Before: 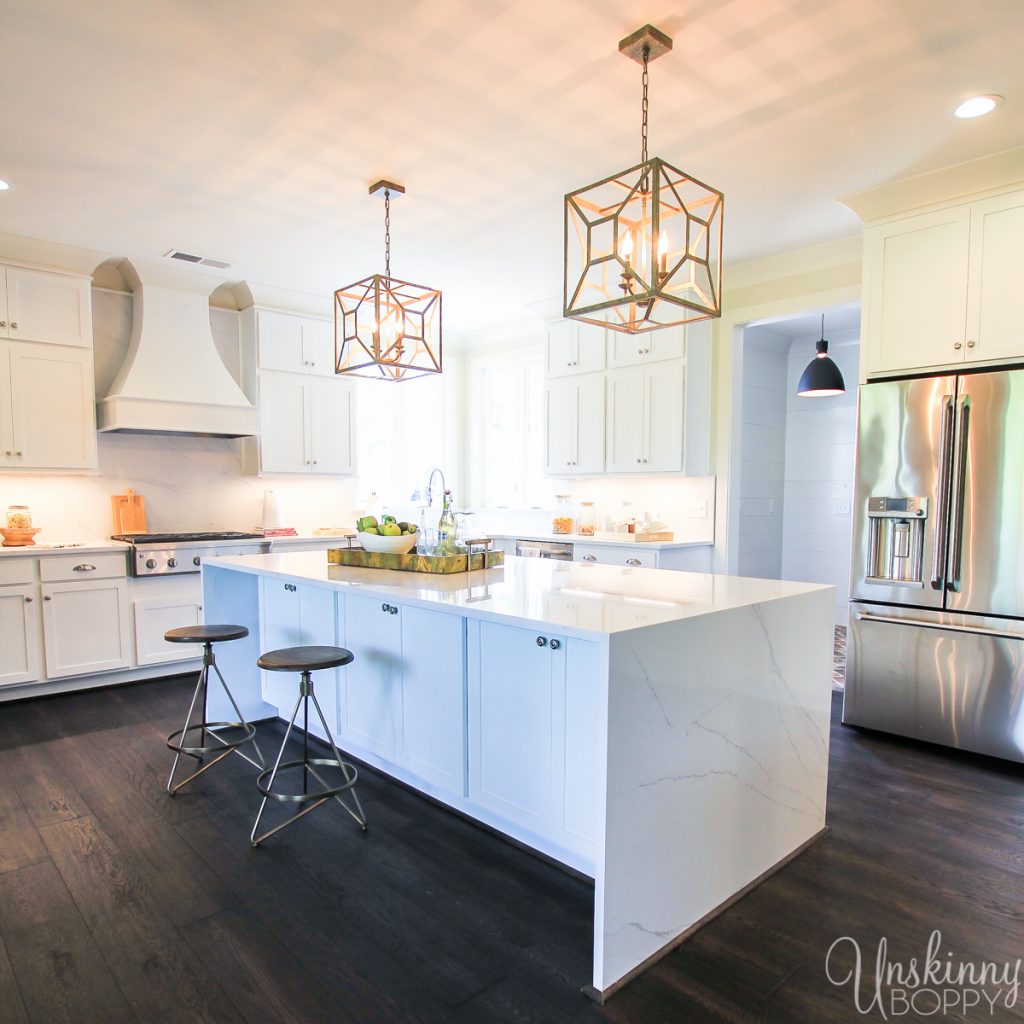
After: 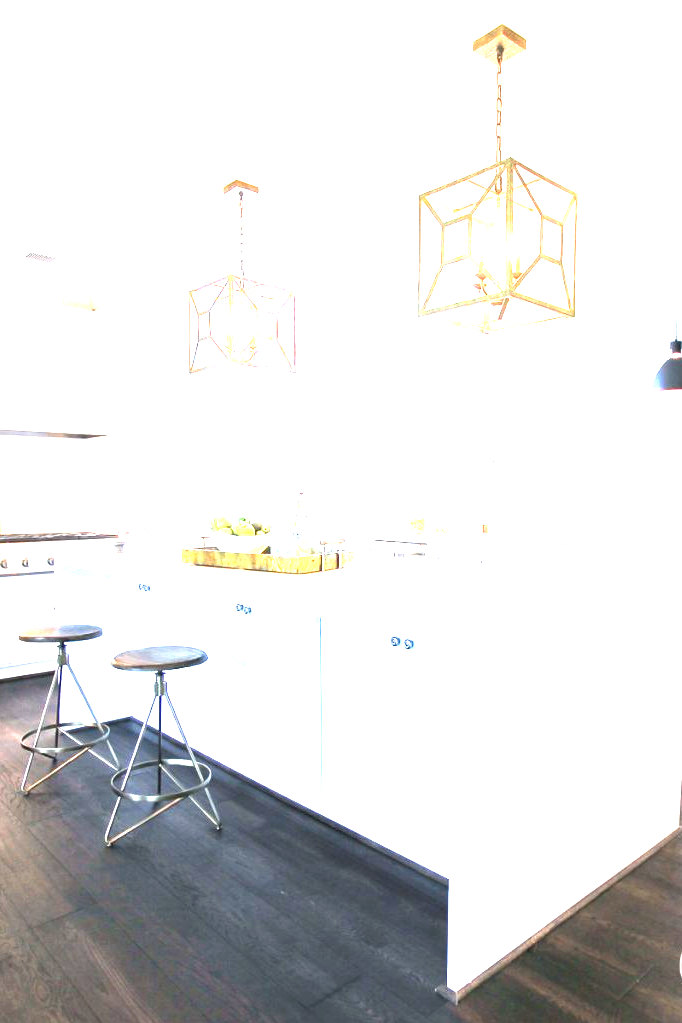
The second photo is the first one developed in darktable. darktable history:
crop and rotate: left 14.292%, right 19.041%
exposure: exposure 2.207 EV, compensate highlight preservation false
